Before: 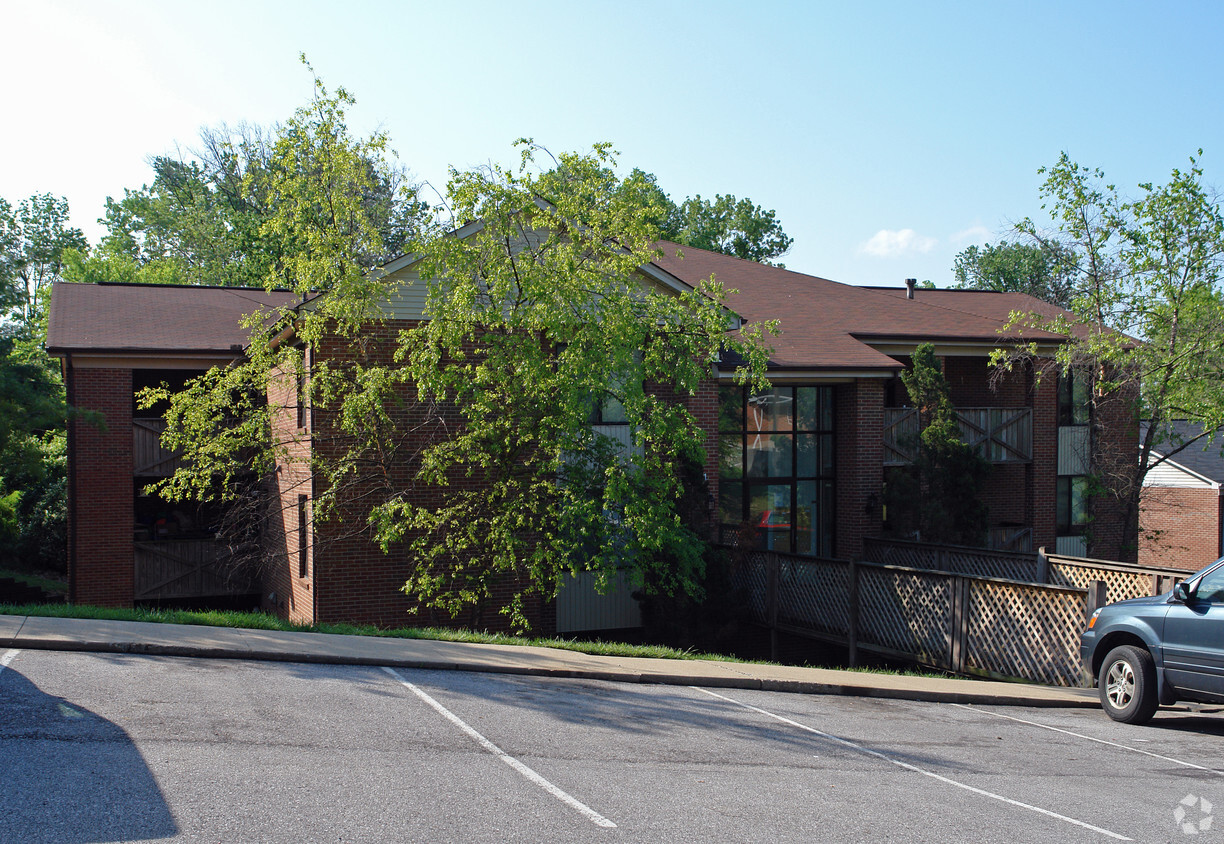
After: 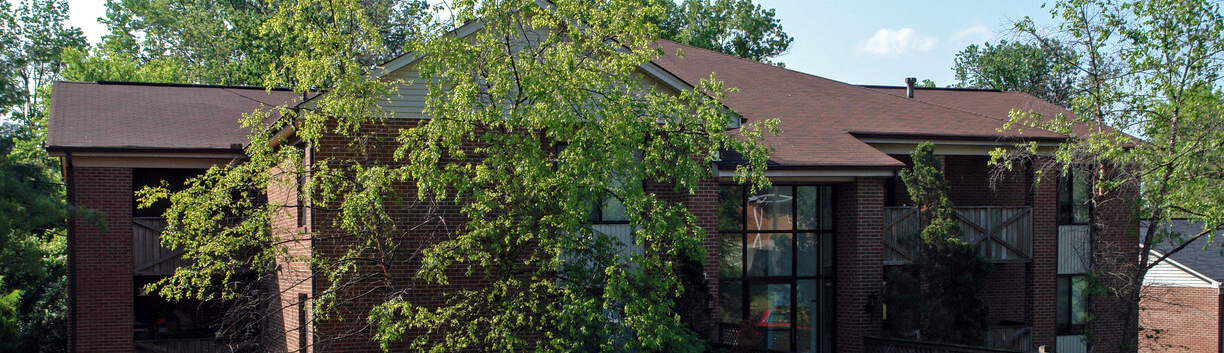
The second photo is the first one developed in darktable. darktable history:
crop and rotate: top 23.84%, bottom 34.294%
local contrast: on, module defaults
